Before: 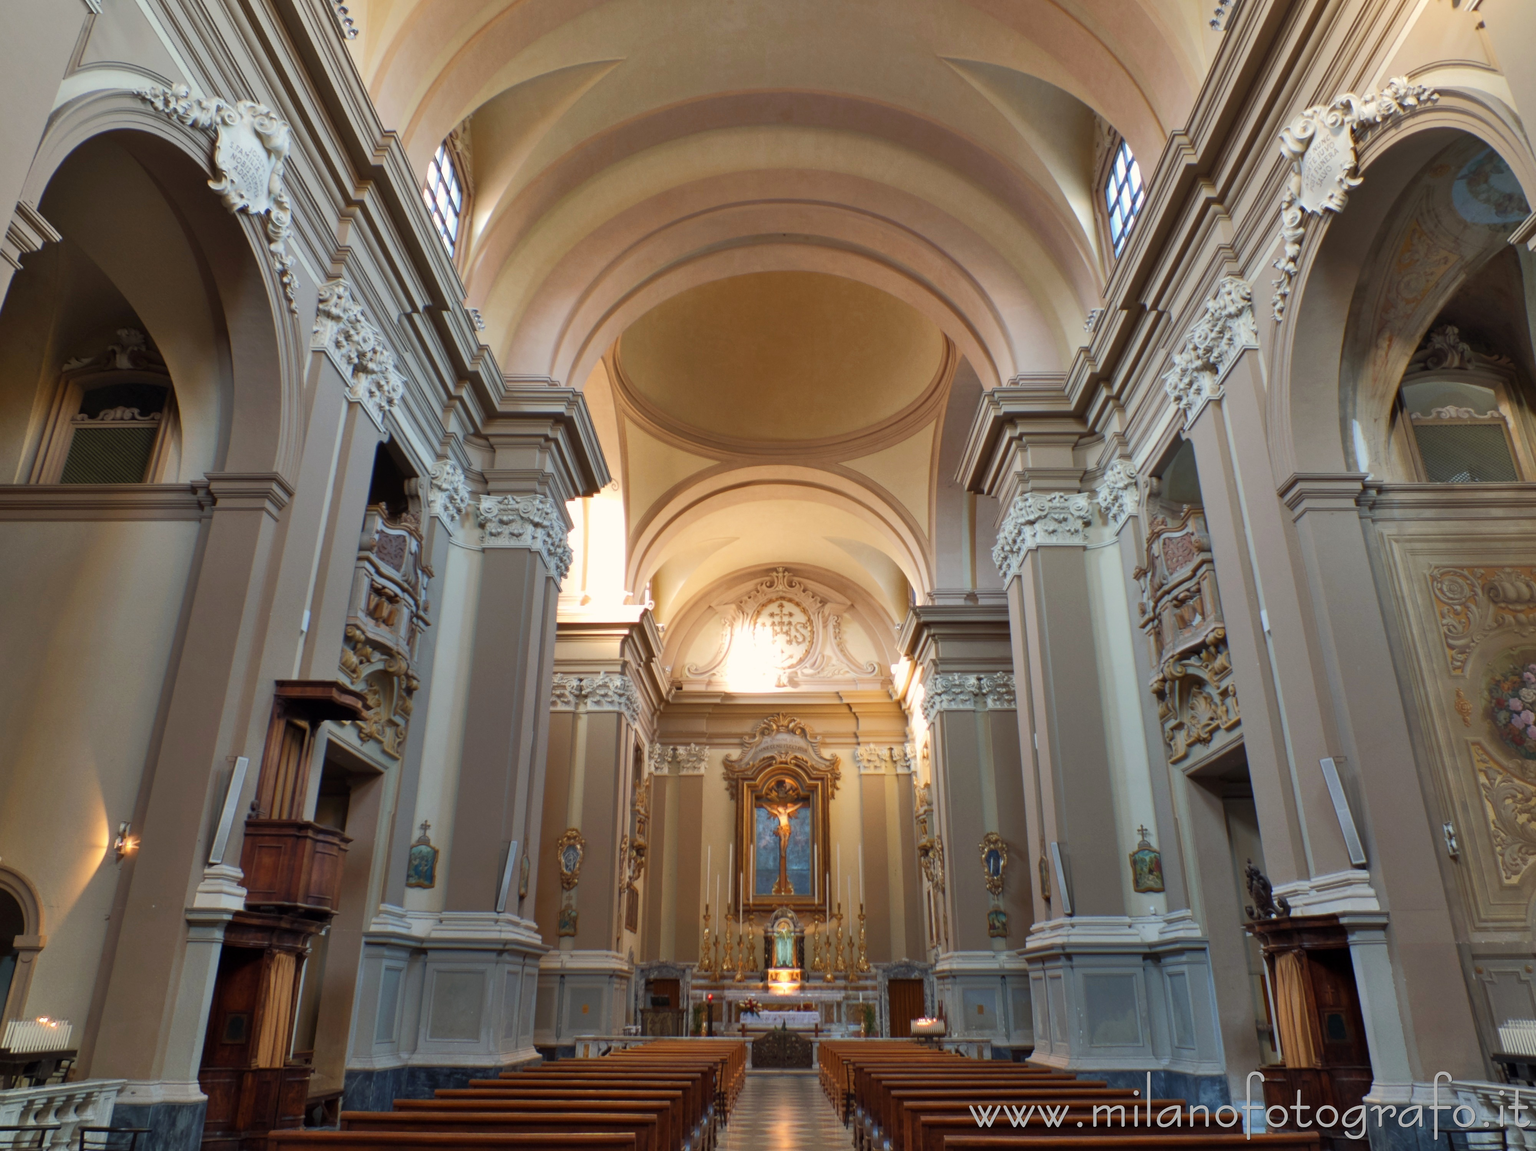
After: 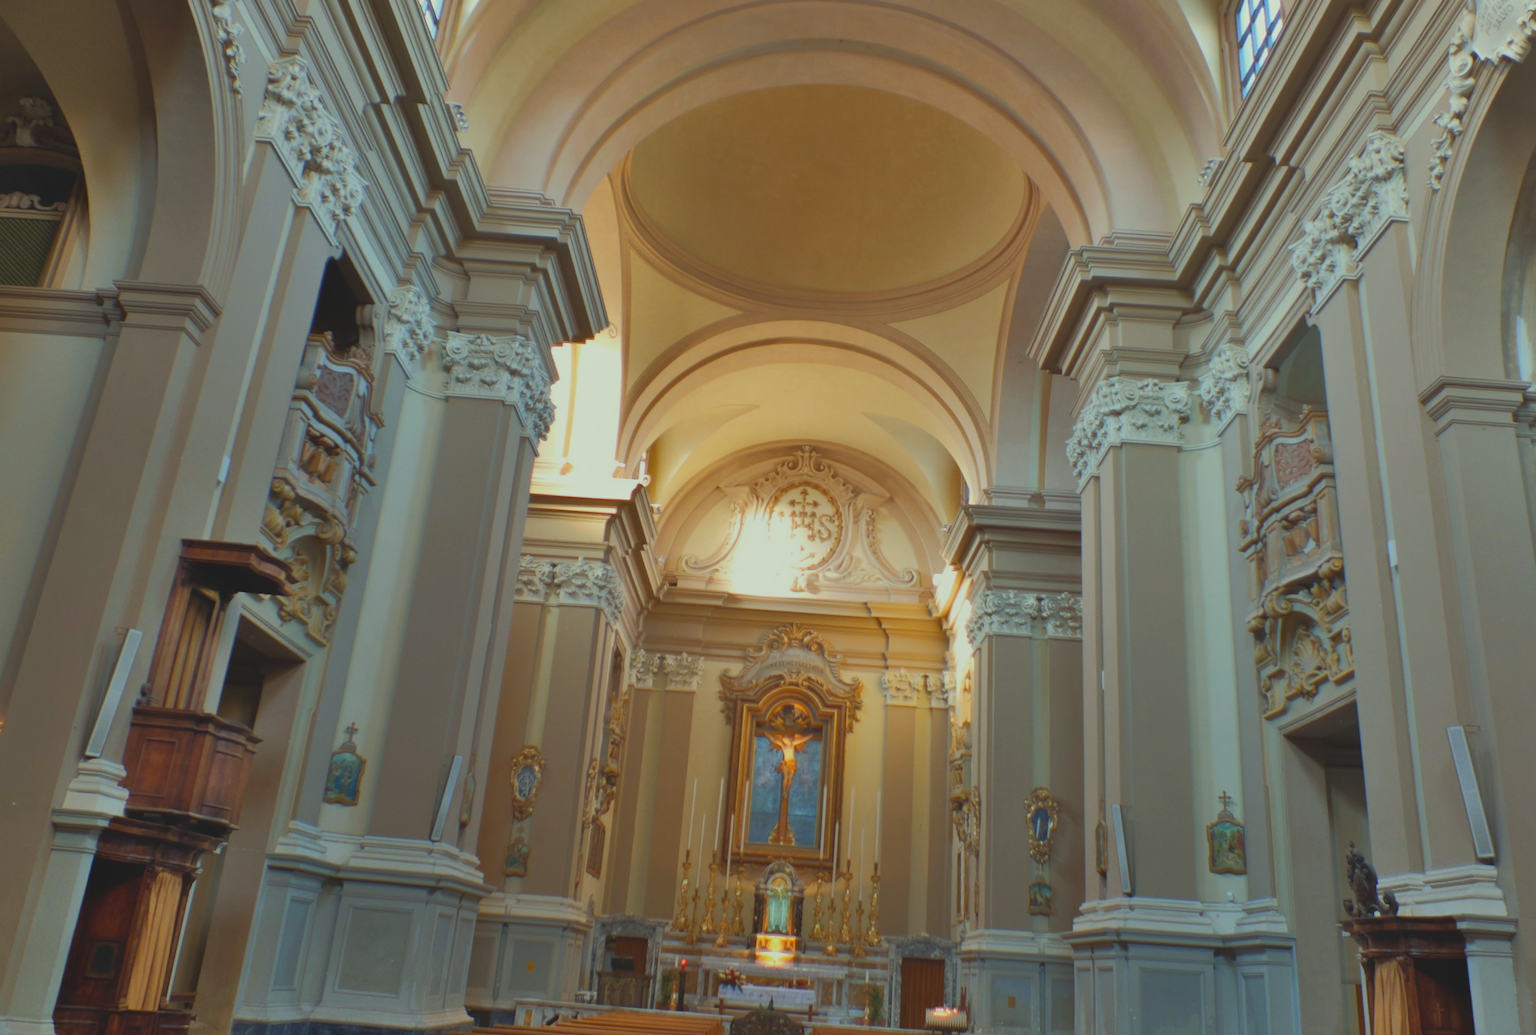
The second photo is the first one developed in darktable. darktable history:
crop and rotate: angle -4.13°, left 9.893%, top 20.462%, right 12.188%, bottom 12.148%
local contrast: detail 69%
color correction: highlights a* -7.87, highlights b* 3.37
shadows and highlights: shadows 39.33, highlights -52.5, low approximation 0.01, soften with gaussian
